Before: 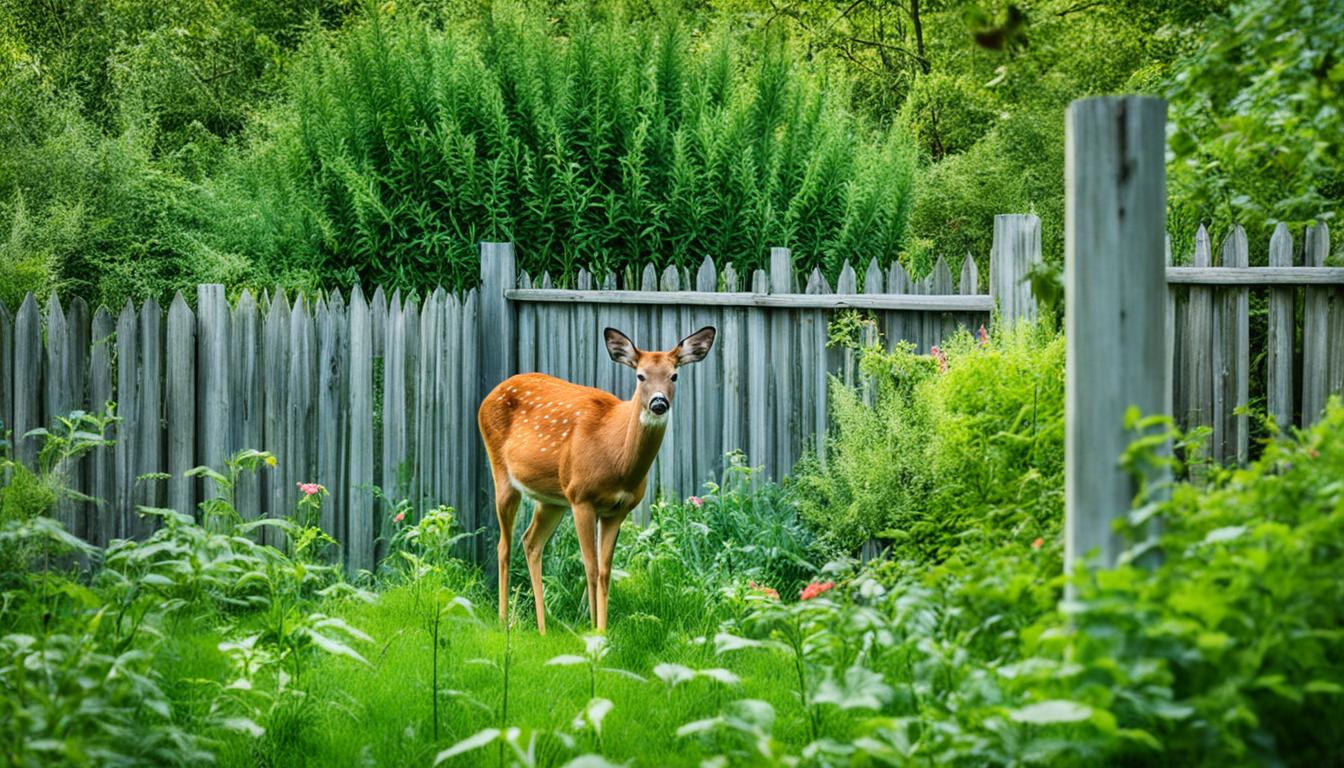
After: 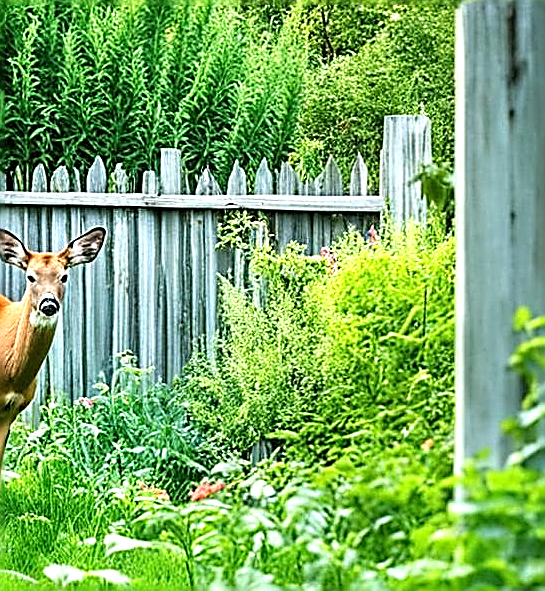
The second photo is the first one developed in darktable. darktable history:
crop: left 45.391%, top 13.007%, right 14.049%, bottom 9.988%
sharpen: amount 1.844
exposure: exposure 0.774 EV, compensate highlight preservation false
color correction: highlights b* -0.061
